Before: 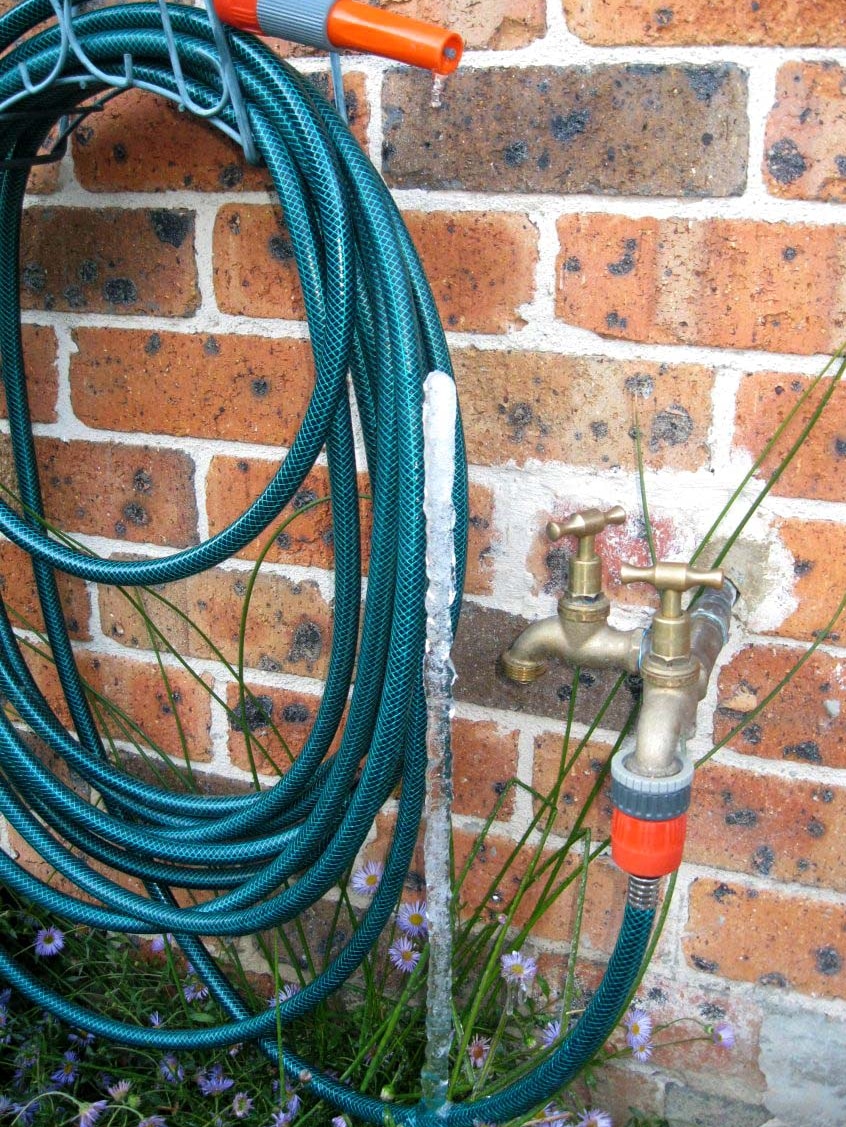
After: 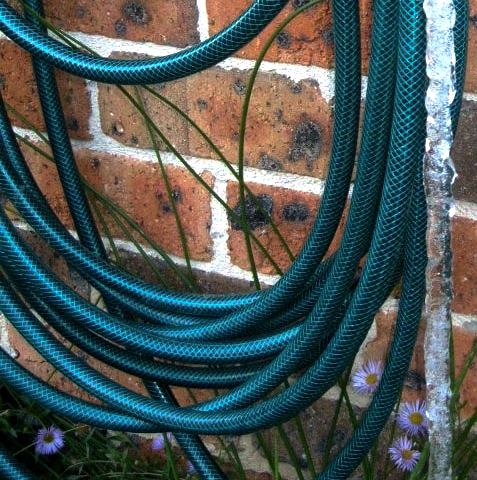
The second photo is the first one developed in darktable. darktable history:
crop: top 44.483%, right 43.593%, bottom 12.892%
tone equalizer: -8 EV -0.417 EV, -7 EV -0.389 EV, -6 EV -0.333 EV, -5 EV -0.222 EV, -3 EV 0.222 EV, -2 EV 0.333 EV, -1 EV 0.389 EV, +0 EV 0.417 EV, edges refinement/feathering 500, mask exposure compensation -1.57 EV, preserve details no
base curve: curves: ch0 [(0, 0) (0.595, 0.418) (1, 1)], preserve colors none
